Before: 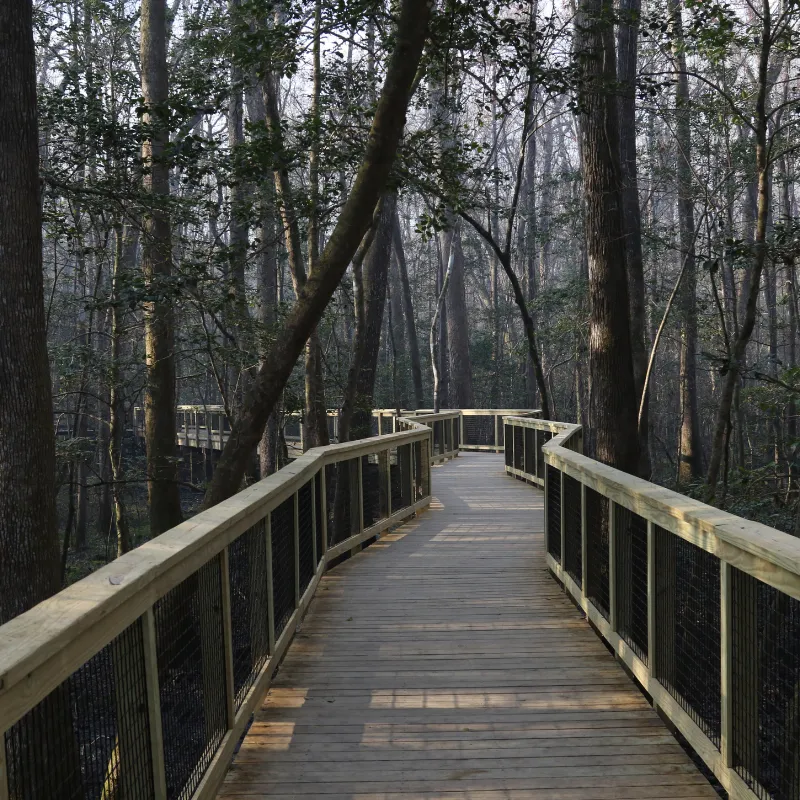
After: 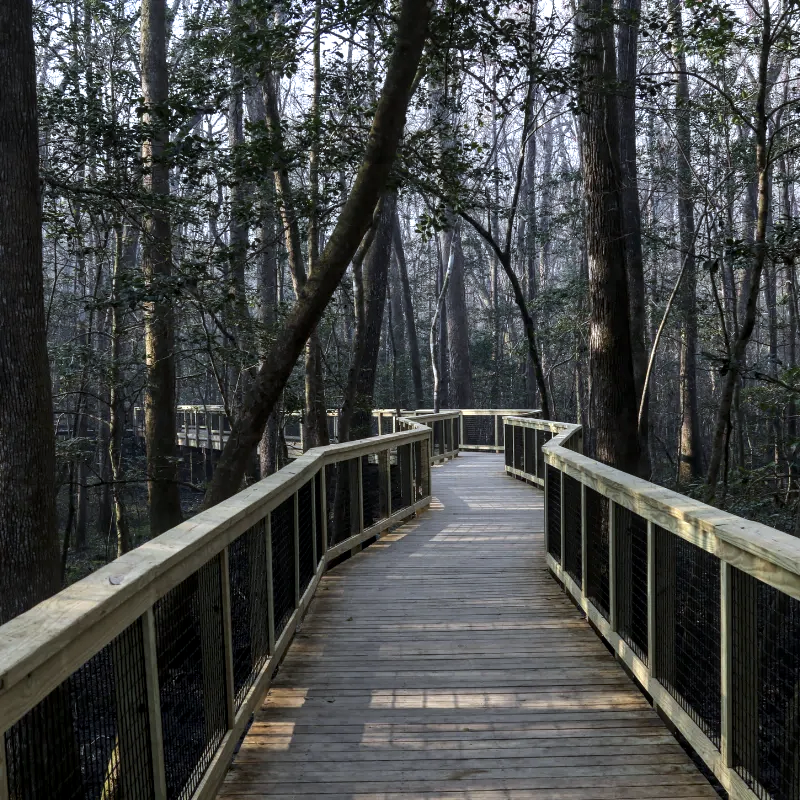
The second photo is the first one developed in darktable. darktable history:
white balance: red 0.967, blue 1.049
local contrast: detail 130%
tone equalizer: -8 EV -0.417 EV, -7 EV -0.389 EV, -6 EV -0.333 EV, -5 EV -0.222 EV, -3 EV 0.222 EV, -2 EV 0.333 EV, -1 EV 0.389 EV, +0 EV 0.417 EV, edges refinement/feathering 500, mask exposure compensation -1.57 EV, preserve details no
